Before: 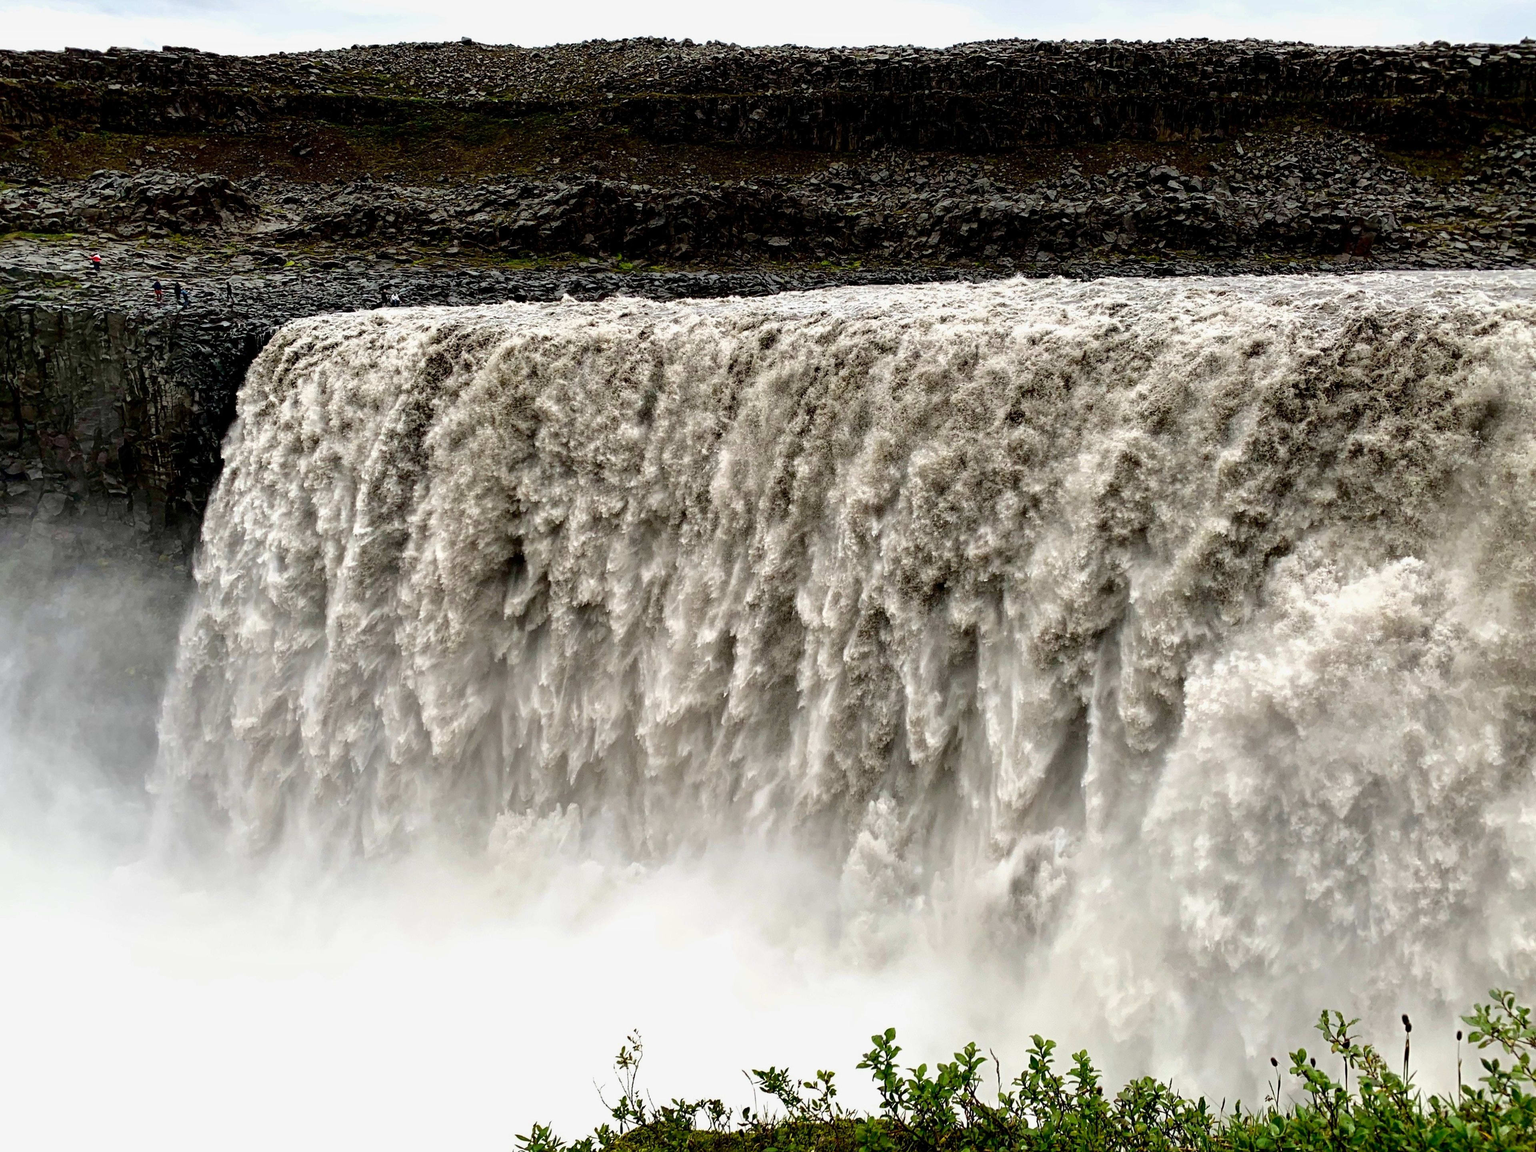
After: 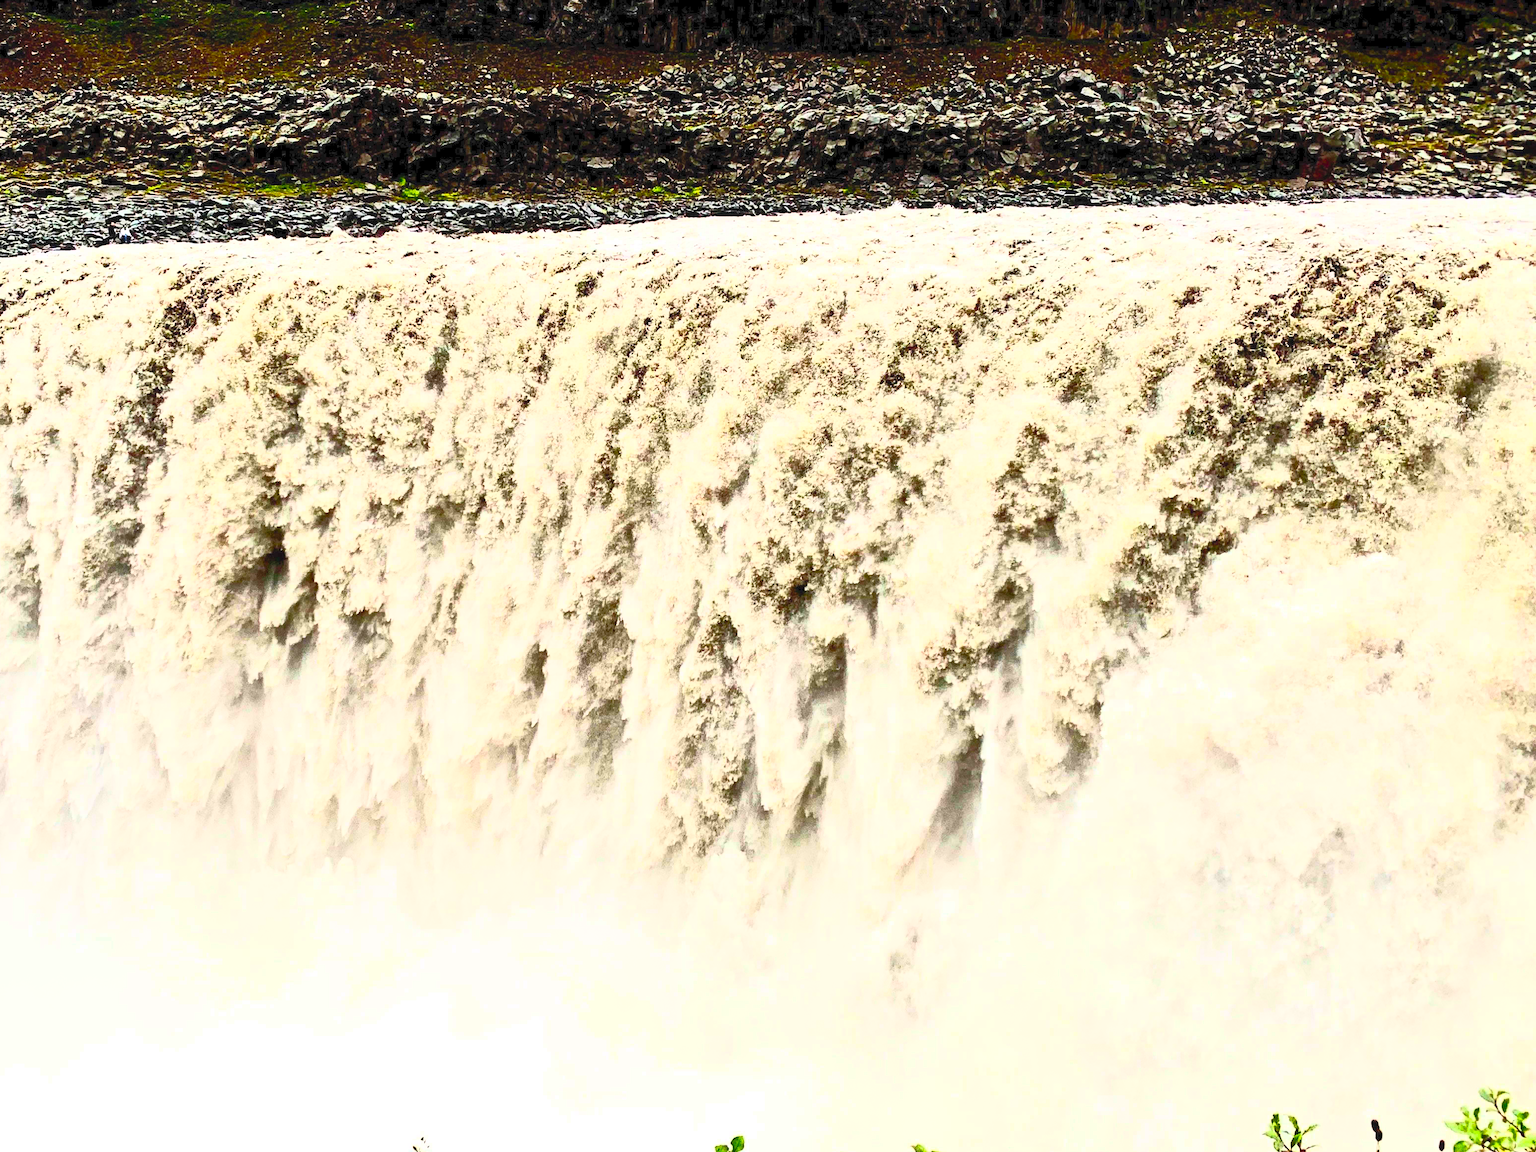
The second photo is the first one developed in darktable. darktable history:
contrast brightness saturation: contrast 1, brightness 1, saturation 1
tone equalizer: -8 EV 1 EV, -7 EV 1 EV, -6 EV 1 EV, -5 EV 1 EV, -4 EV 1 EV, -3 EV 0.75 EV, -2 EV 0.5 EV, -1 EV 0.25 EV
crop: left 19.159%, top 9.58%, bottom 9.58%
